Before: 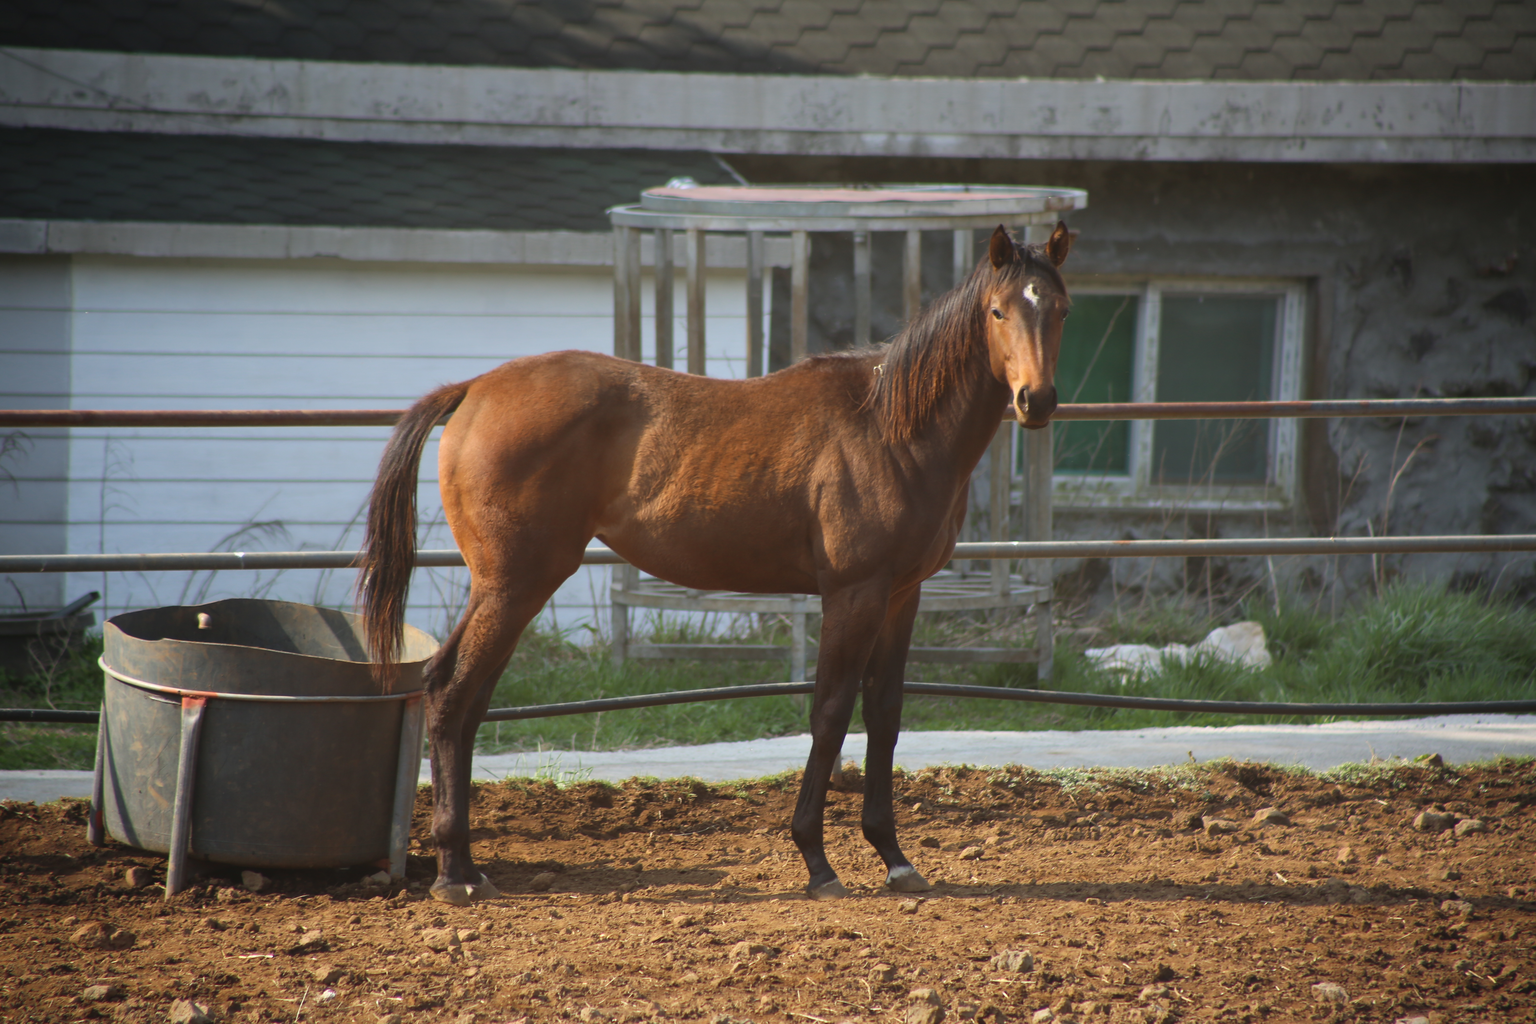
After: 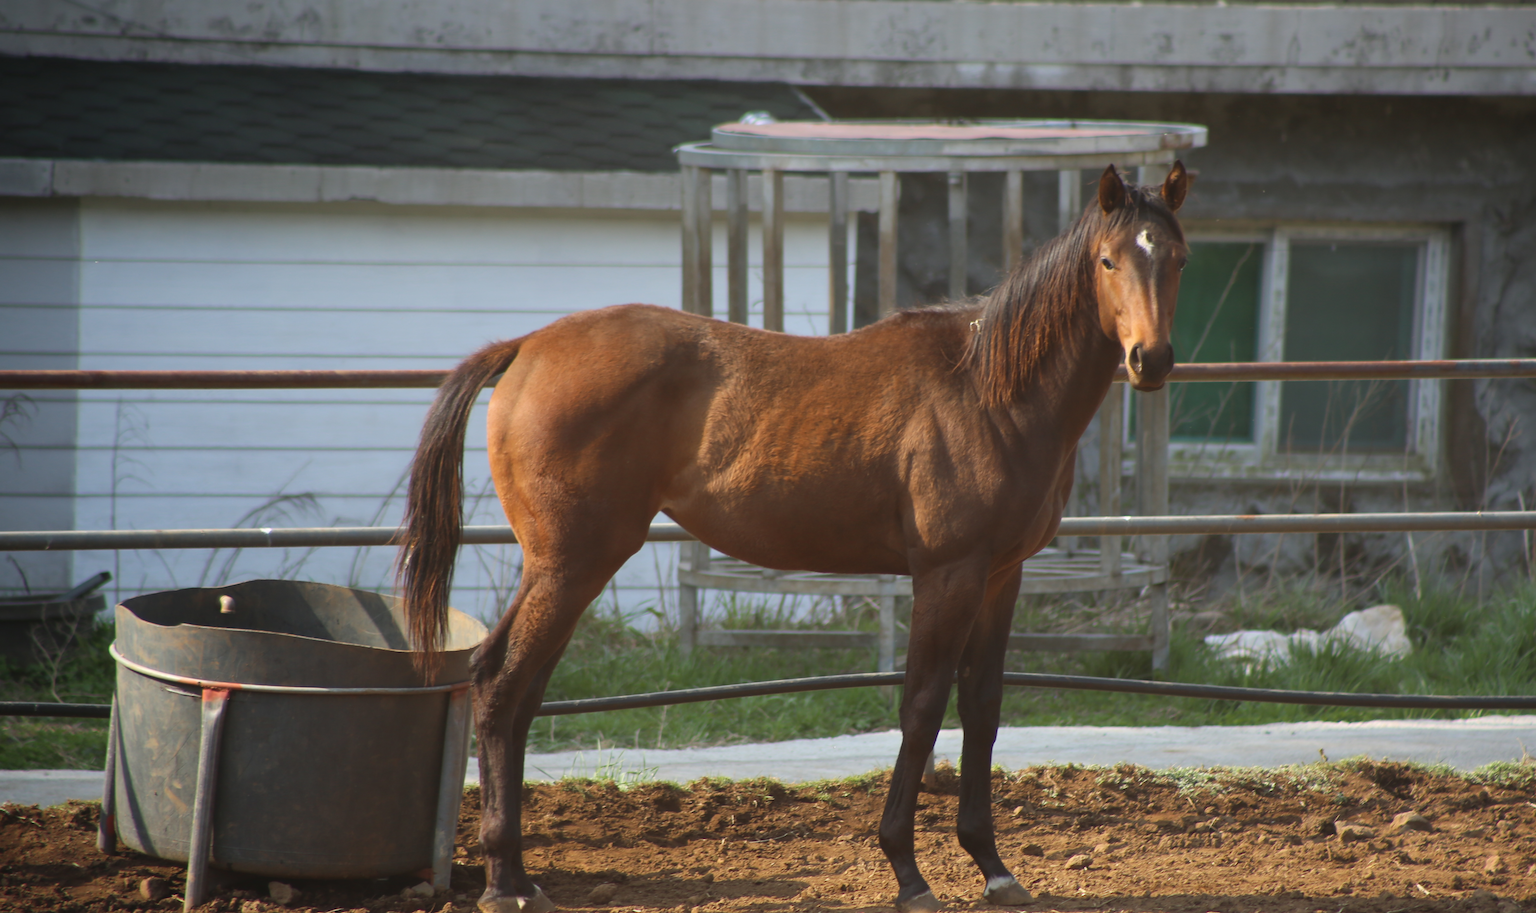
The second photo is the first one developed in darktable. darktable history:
crop: top 7.525%, right 9.896%, bottom 12.08%
